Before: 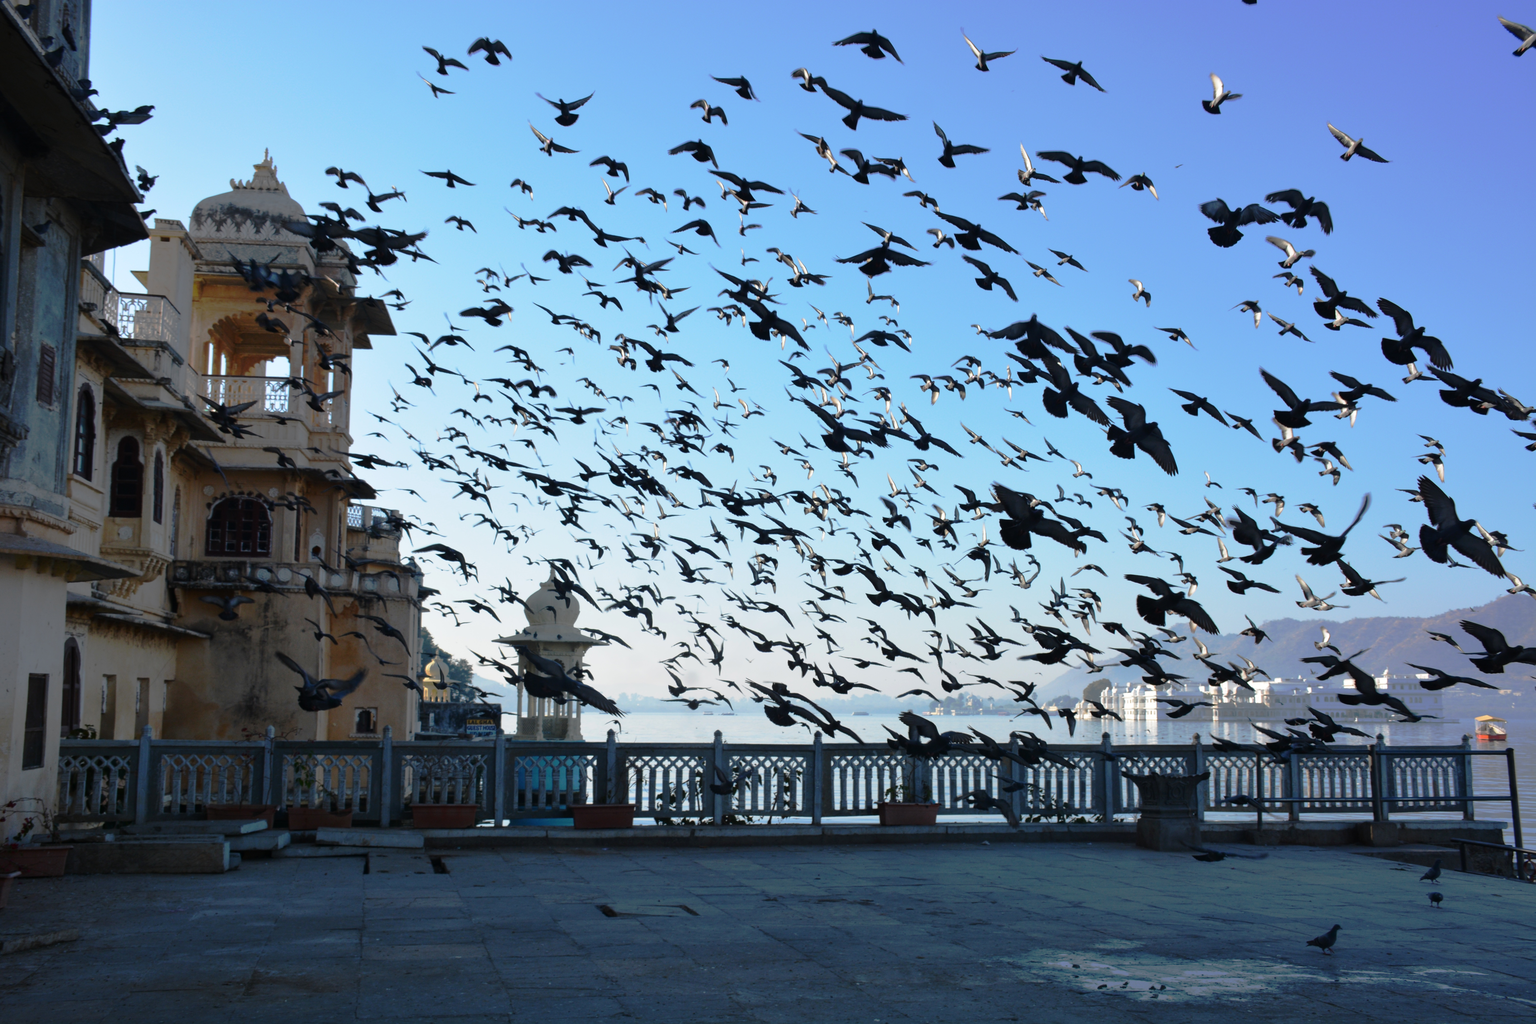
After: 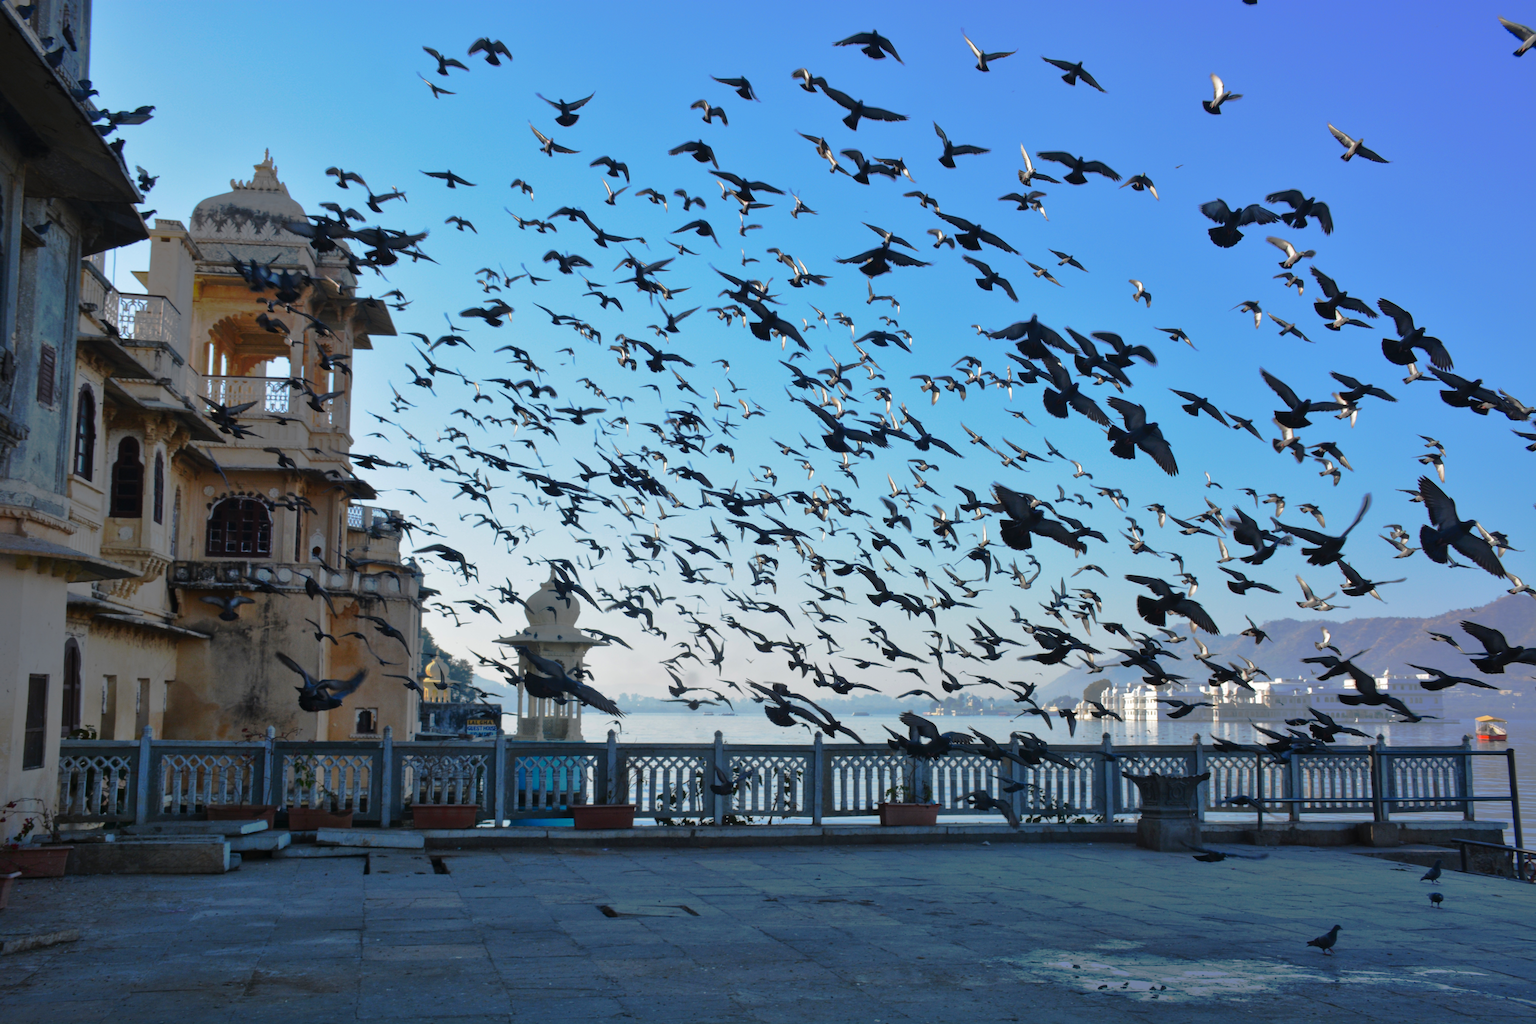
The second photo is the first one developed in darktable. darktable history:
shadows and highlights: on, module defaults
vibrance: vibrance 100%
